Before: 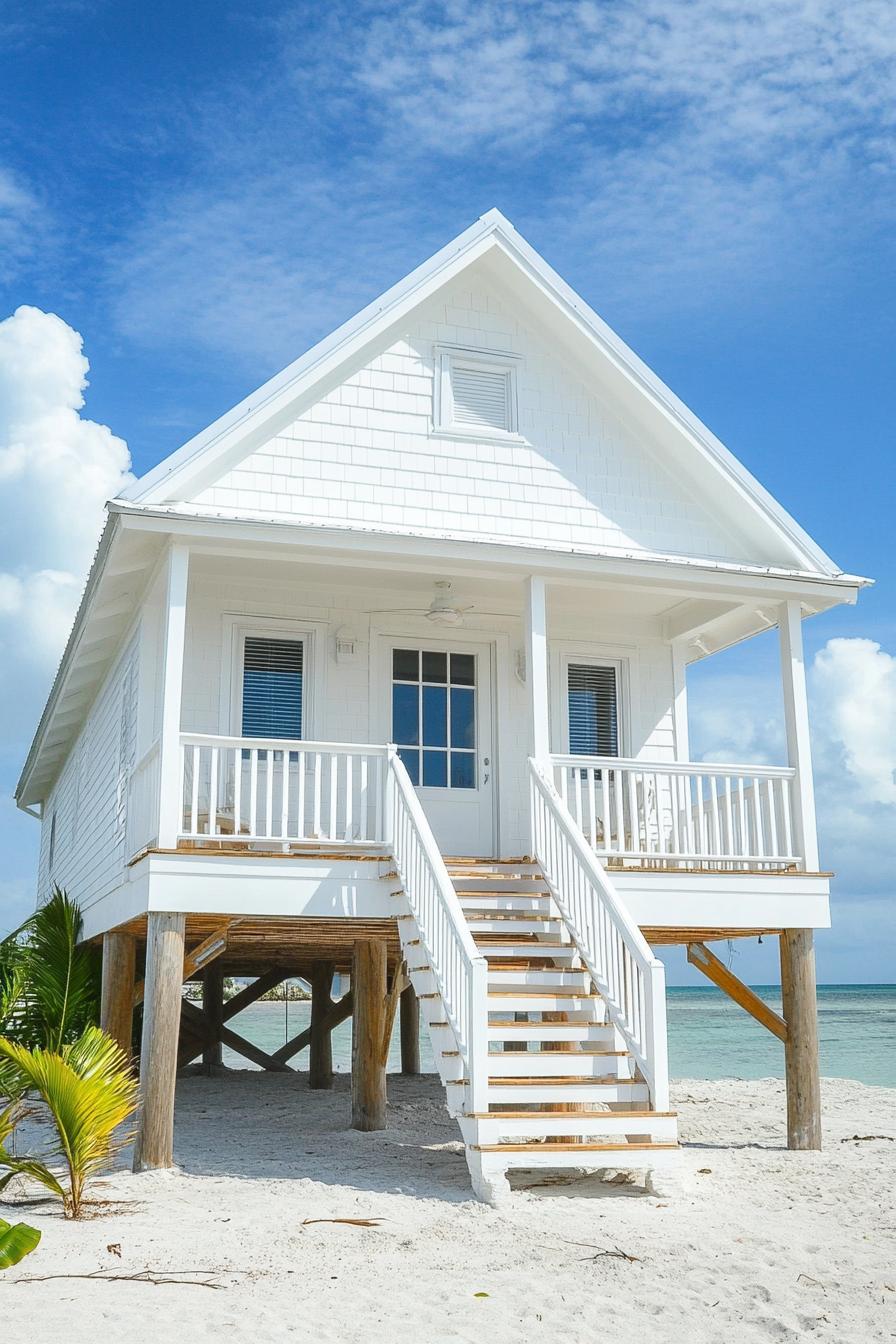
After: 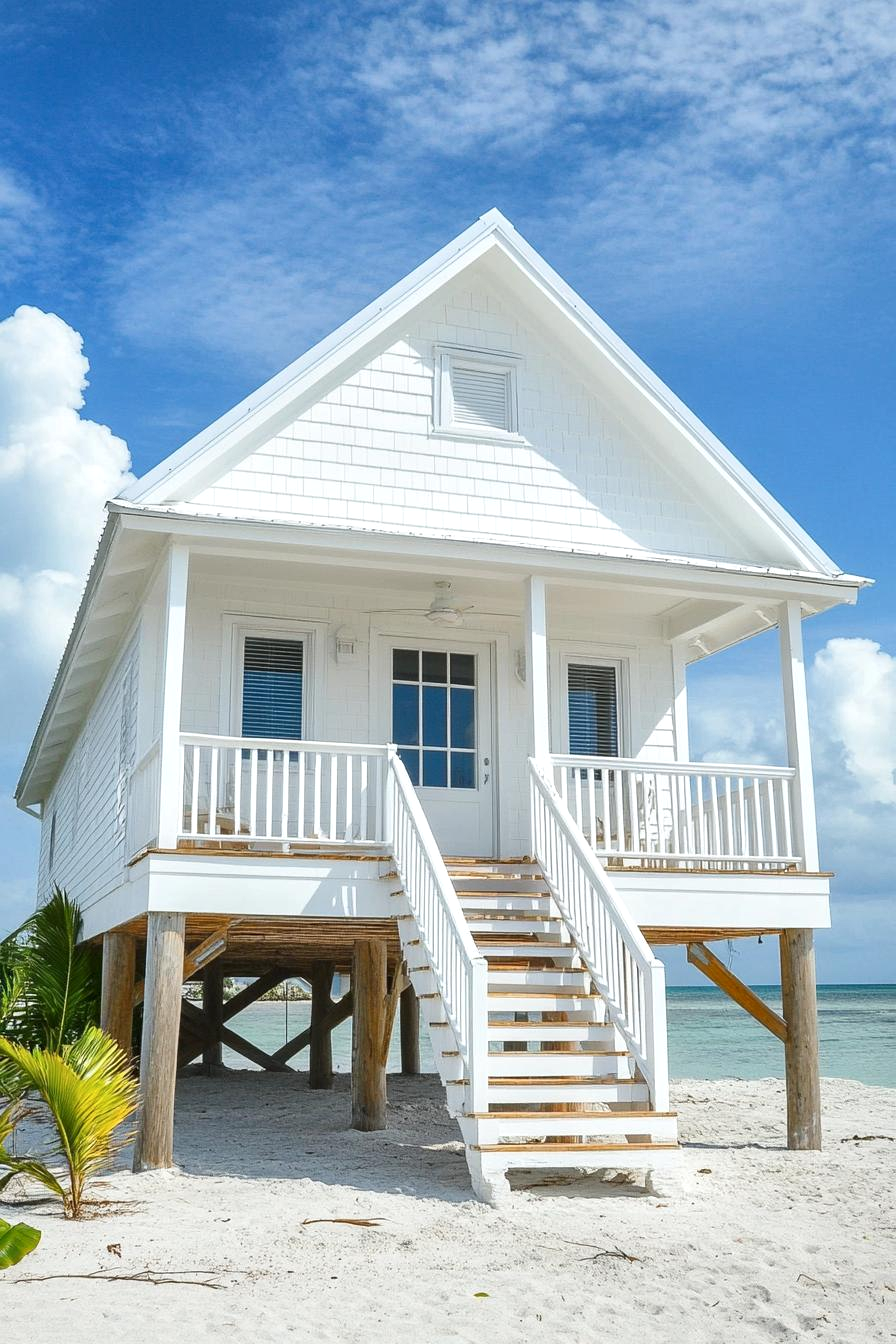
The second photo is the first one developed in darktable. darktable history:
local contrast: mode bilateral grid, contrast 20, coarseness 50, detail 133%, midtone range 0.2
